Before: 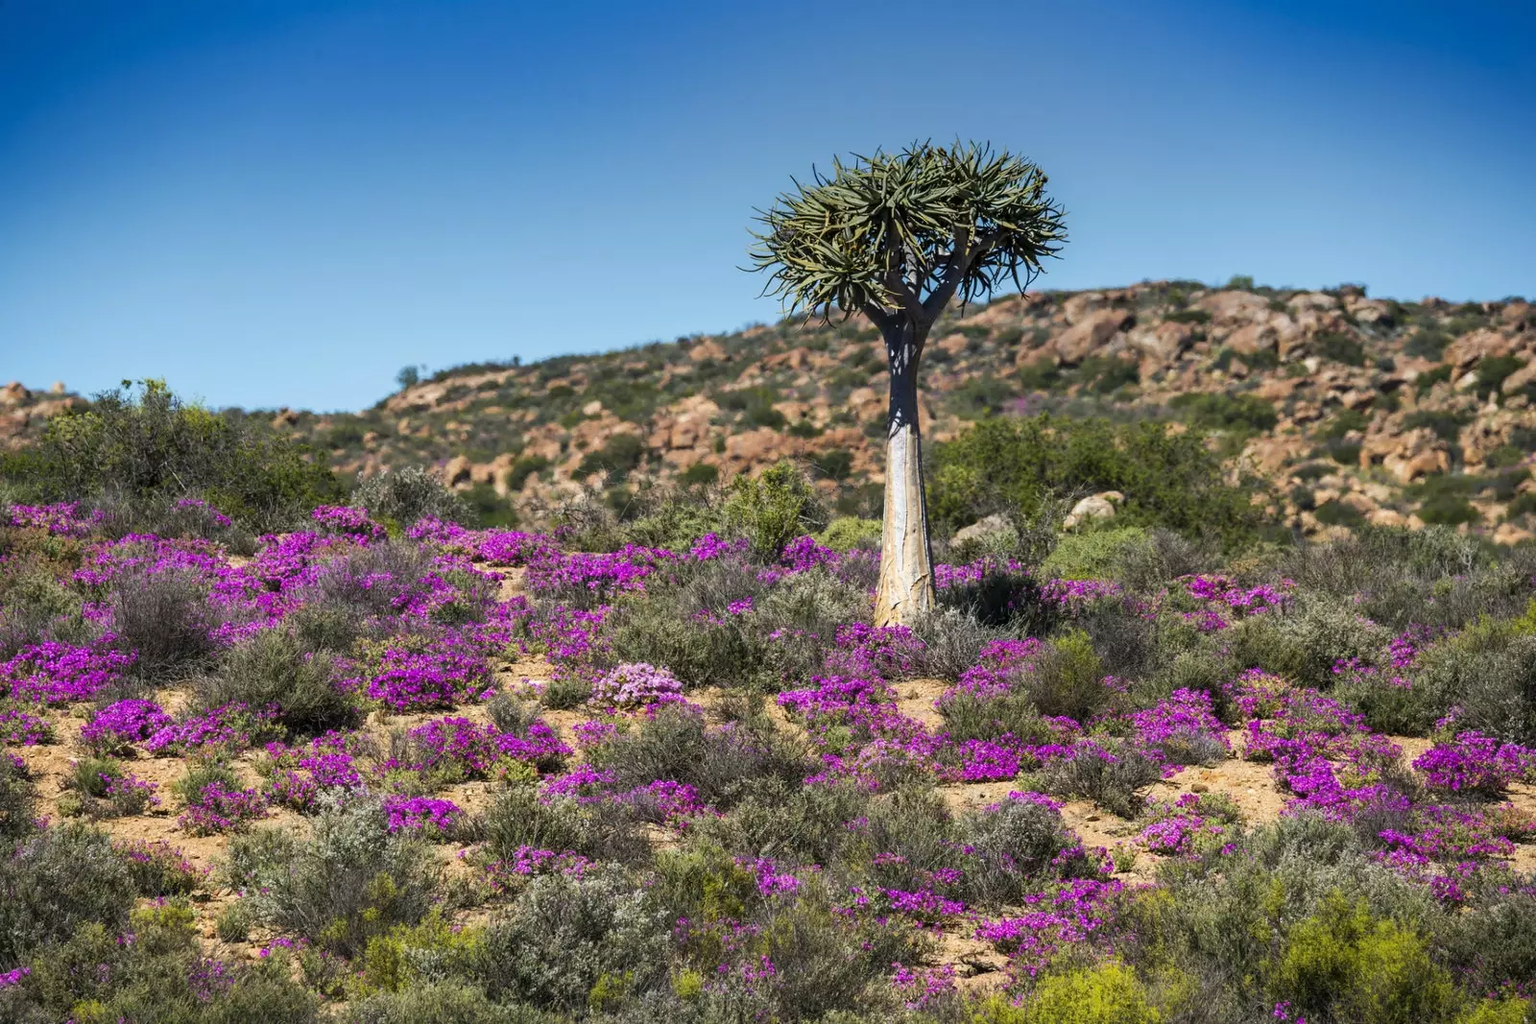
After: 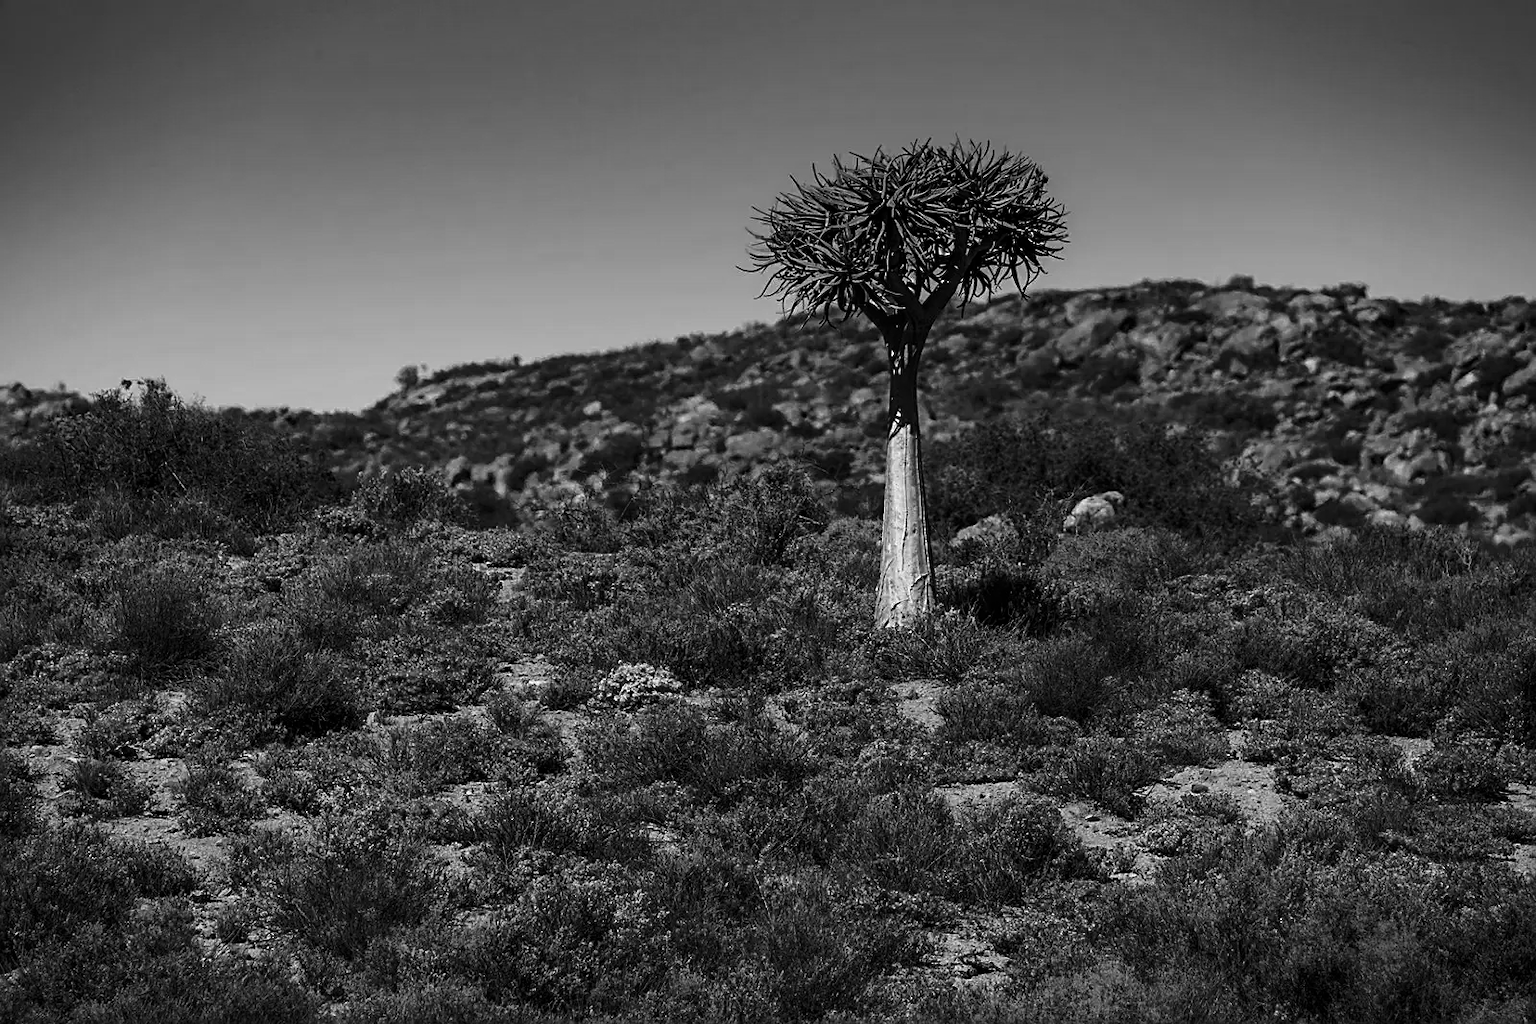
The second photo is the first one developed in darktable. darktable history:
levels: levels [0, 0.618, 1]
color calibration: output gray [0.22, 0.42, 0.37, 0], gray › normalize channels true, illuminant same as pipeline (D50), adaptation XYZ, x 0.346, y 0.359, gamut compression 0
sharpen: on, module defaults
